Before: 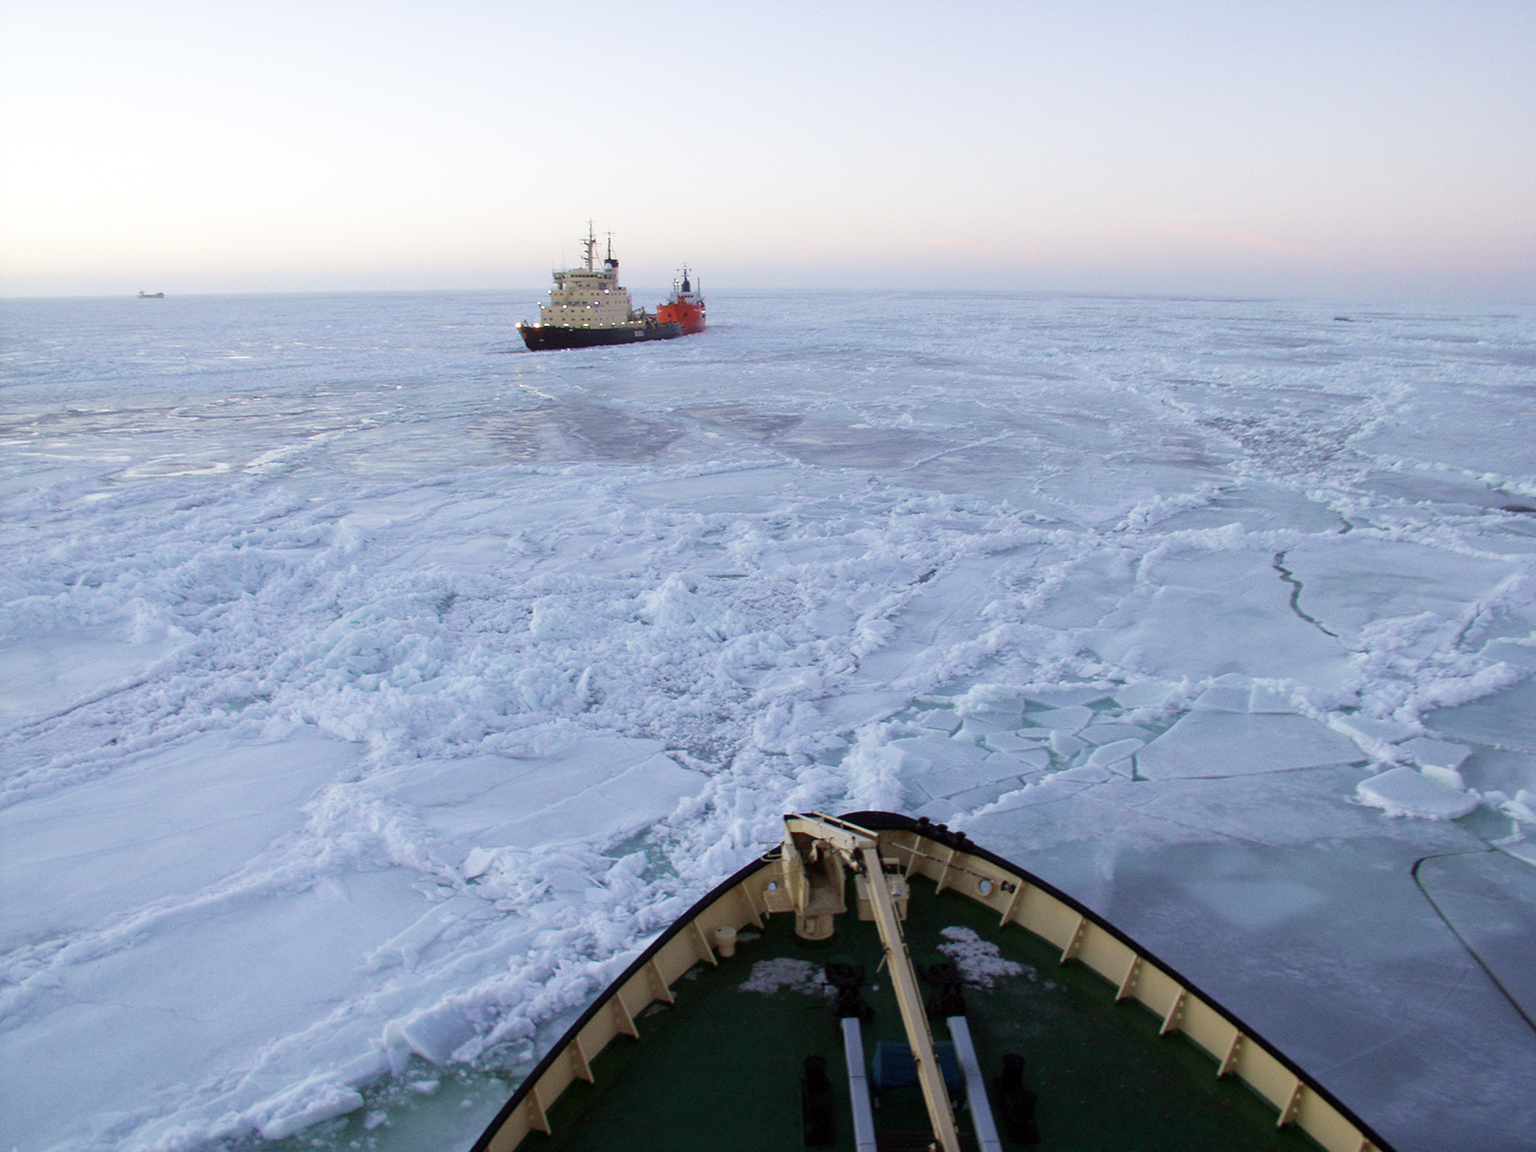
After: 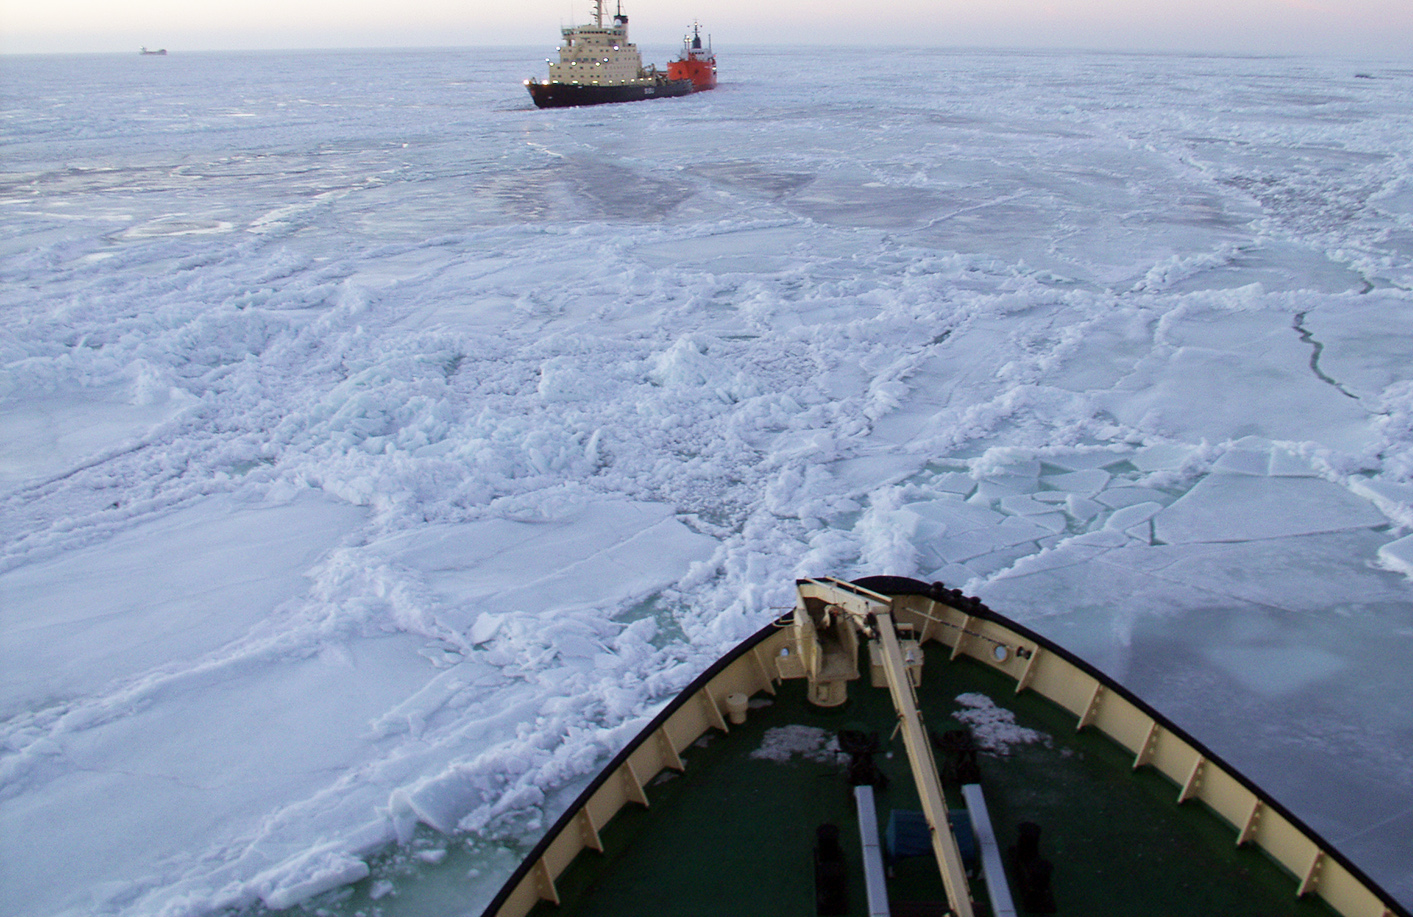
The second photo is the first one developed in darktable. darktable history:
crop: top 21.278%, right 9.422%, bottom 0.263%
